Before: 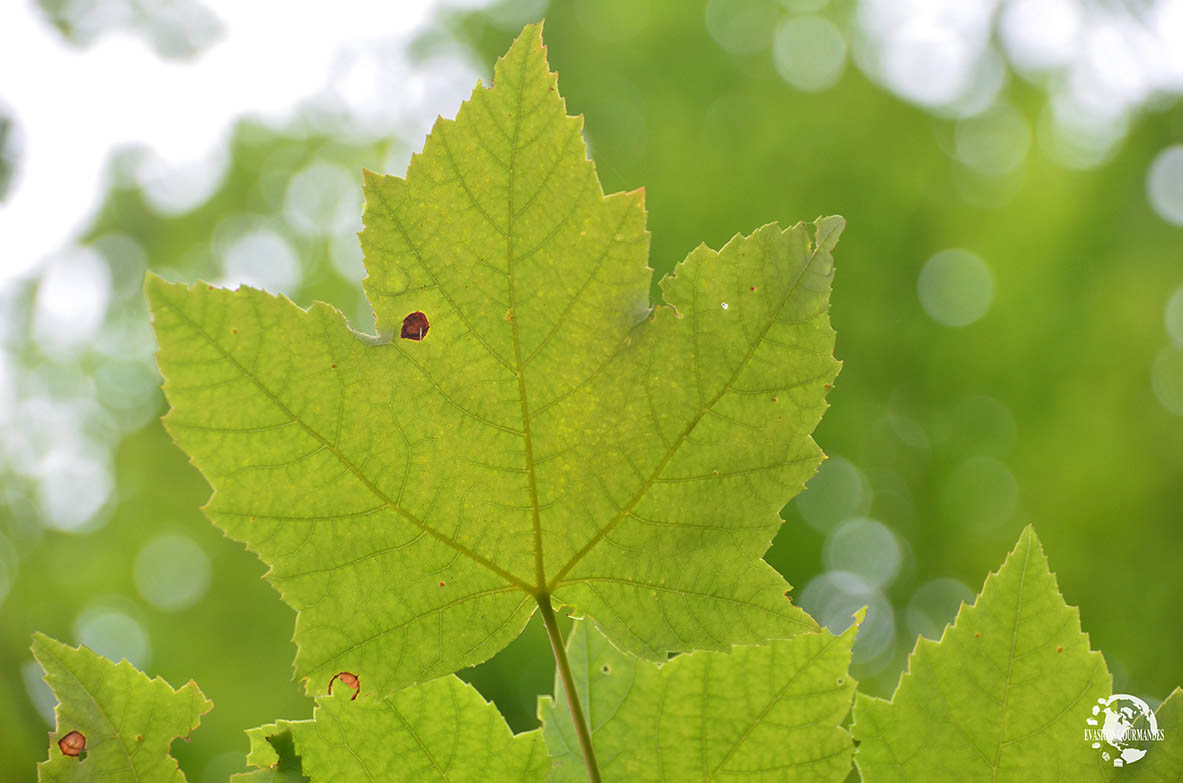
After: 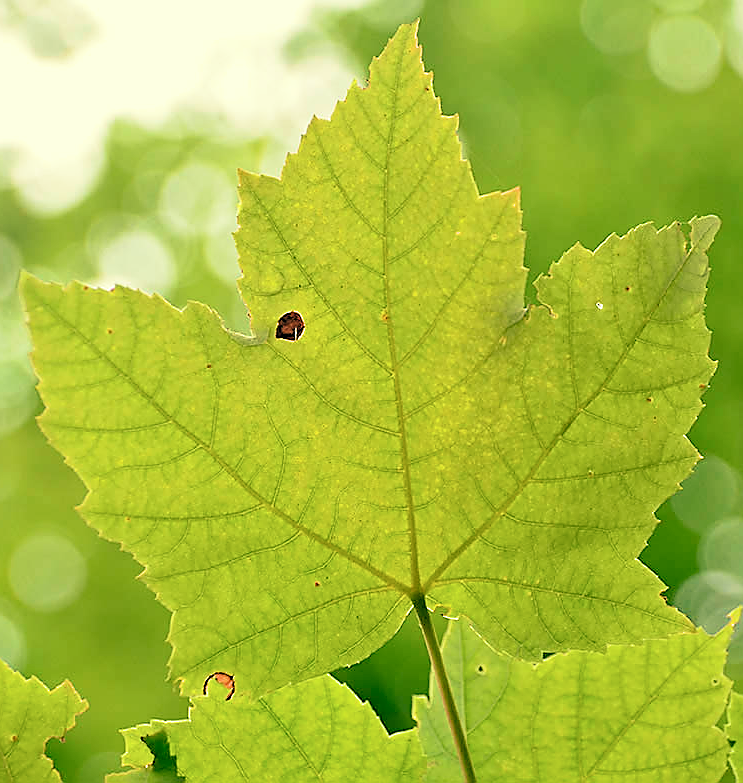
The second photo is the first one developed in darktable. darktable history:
filmic rgb: black relative exposure -3.72 EV, white relative exposure 2.77 EV, dynamic range scaling -5.32%, hardness 3.03
haze removal: compatibility mode true, adaptive false
crop: left 10.644%, right 26.528%
sharpen: radius 1.4, amount 1.25, threshold 0.7
exposure: black level correction 0.005, exposure 0.286 EV, compensate highlight preservation false
color balance: mode lift, gamma, gain (sRGB), lift [1, 0.69, 1, 1], gamma [1, 1.482, 1, 1], gain [1, 1, 1, 0.802]
velvia: on, module defaults
